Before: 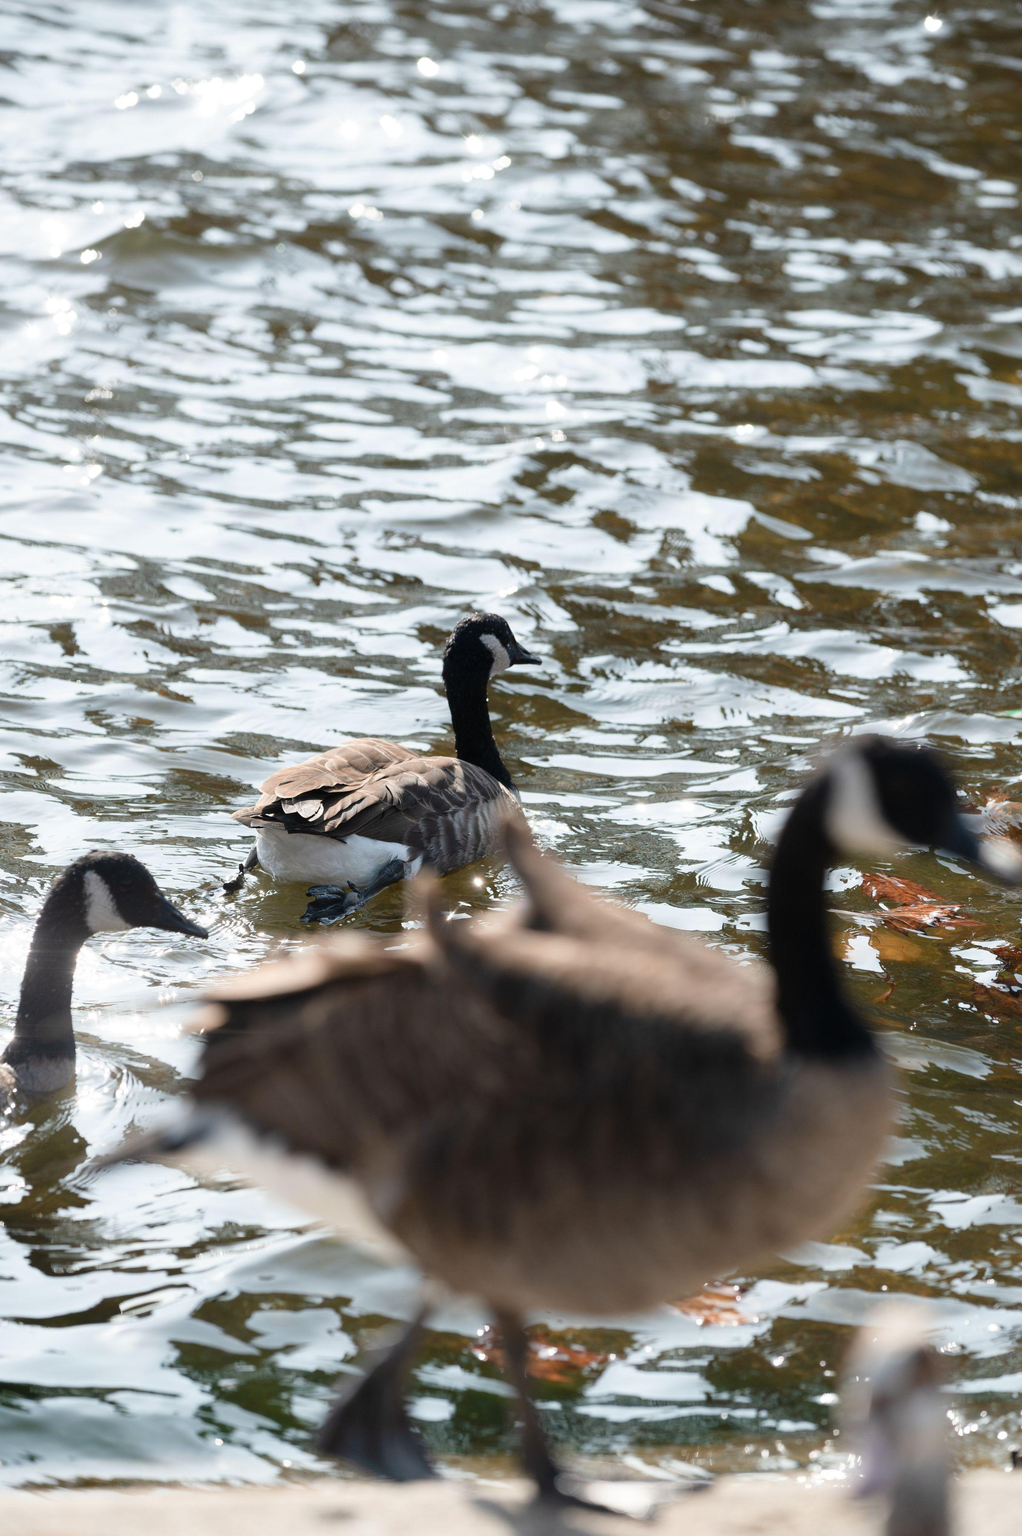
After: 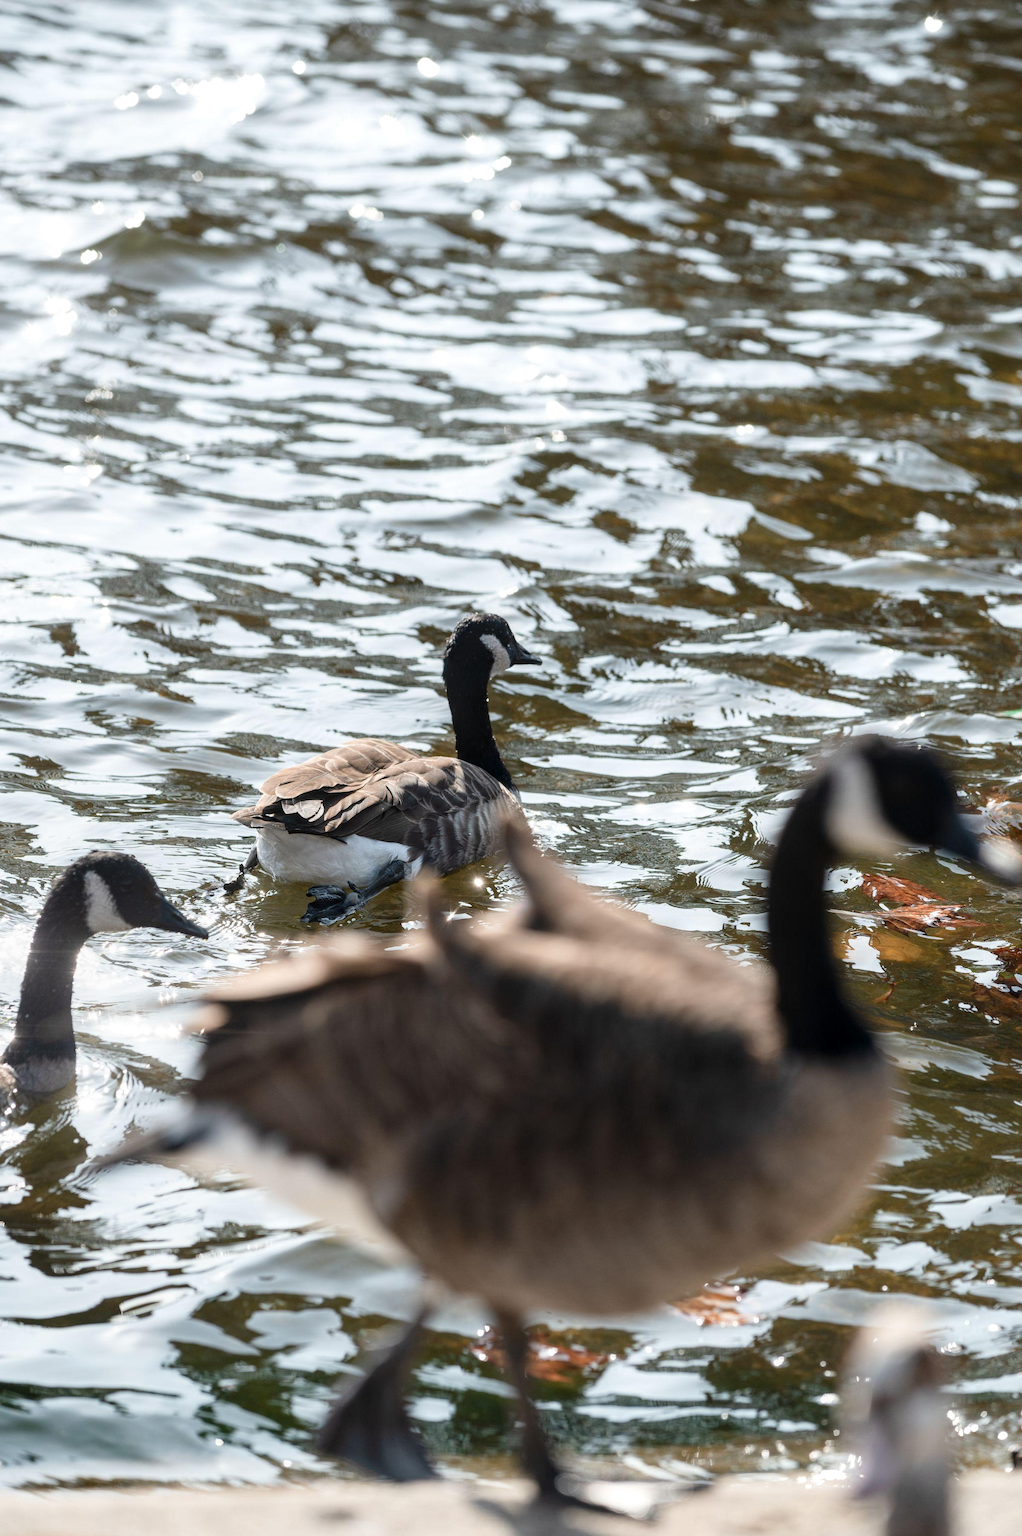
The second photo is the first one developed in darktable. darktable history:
contrast brightness saturation: contrast 0.07
local contrast: on, module defaults
